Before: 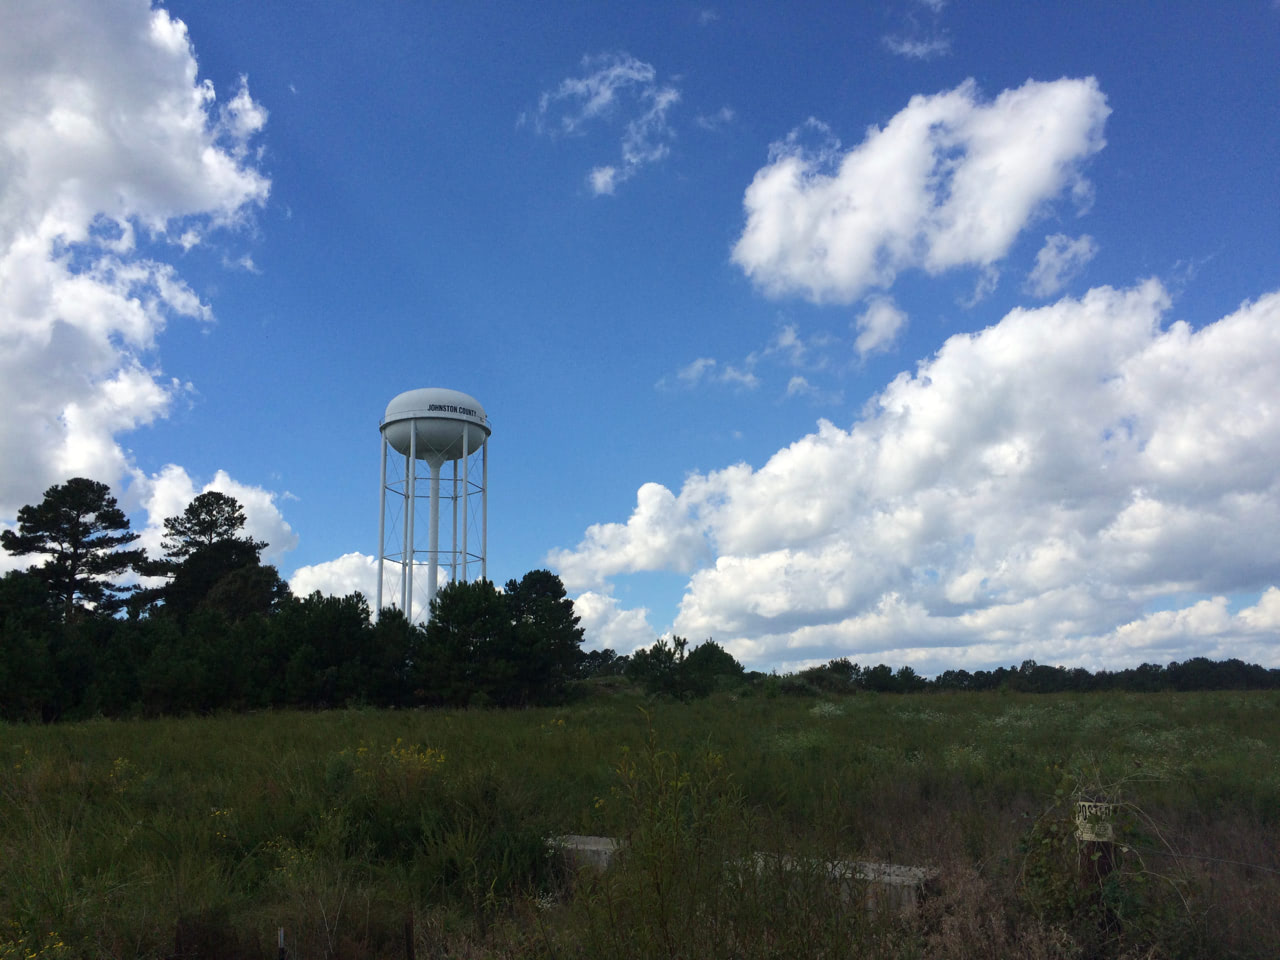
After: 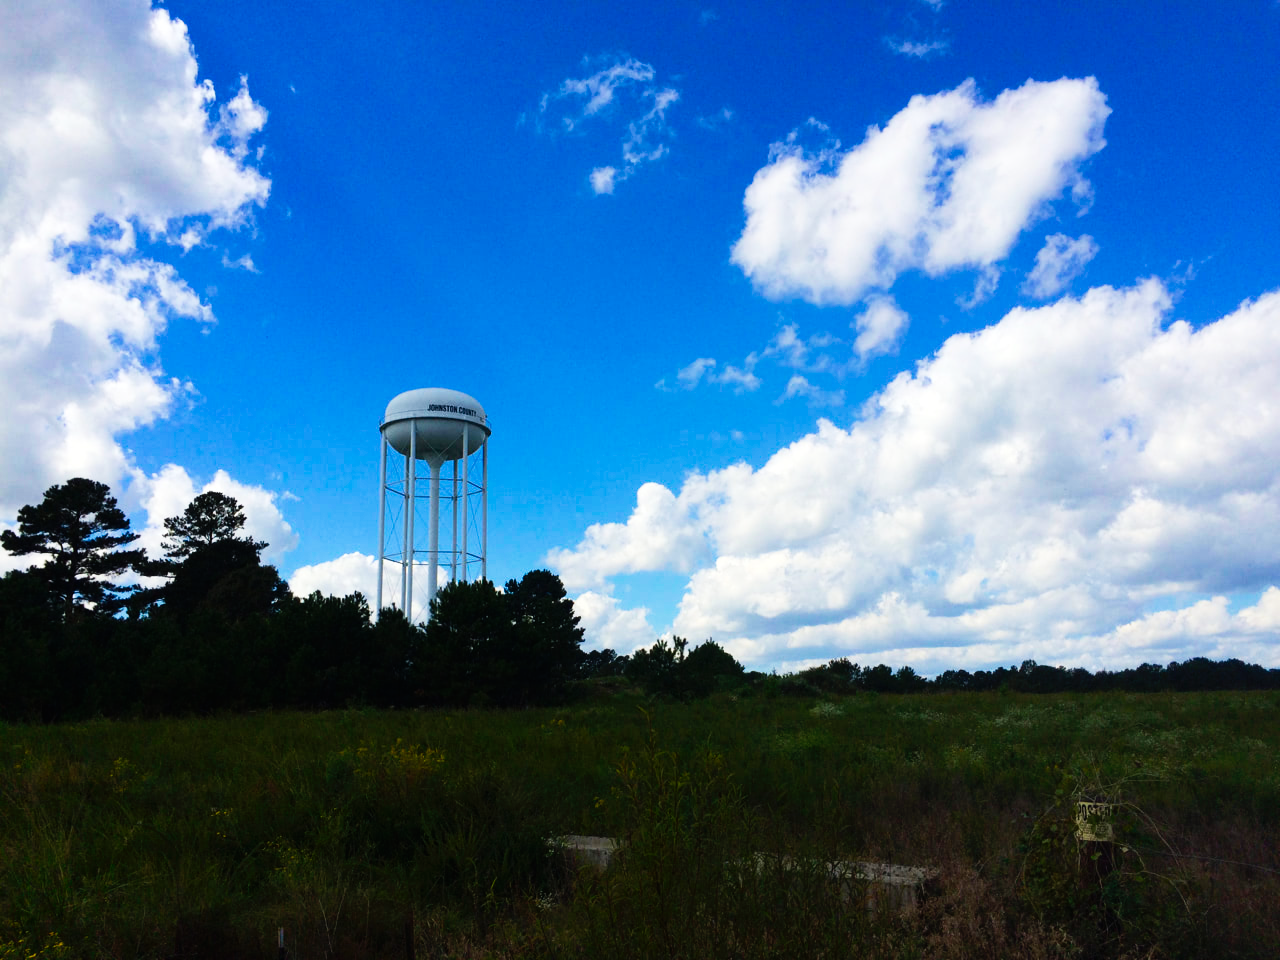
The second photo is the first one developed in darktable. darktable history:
tone curve: curves: ch0 [(0, 0) (0.003, 0.008) (0.011, 0.008) (0.025, 0.011) (0.044, 0.017) (0.069, 0.026) (0.1, 0.039) (0.136, 0.054) (0.177, 0.093) (0.224, 0.15) (0.277, 0.21) (0.335, 0.285) (0.399, 0.366) (0.468, 0.462) (0.543, 0.564) (0.623, 0.679) (0.709, 0.79) (0.801, 0.883) (0.898, 0.95) (1, 1)], preserve colors none
color balance rgb: perceptual saturation grading › global saturation 30%, global vibrance 20%
